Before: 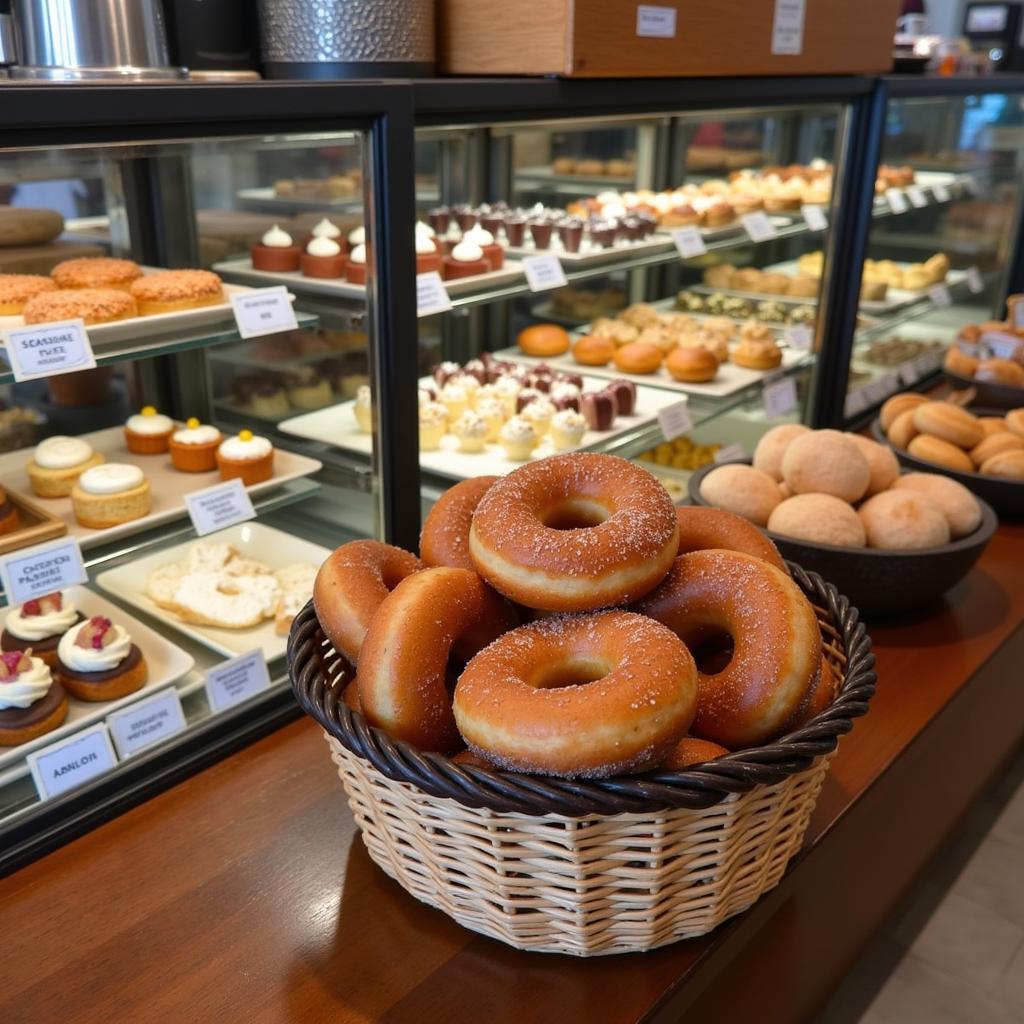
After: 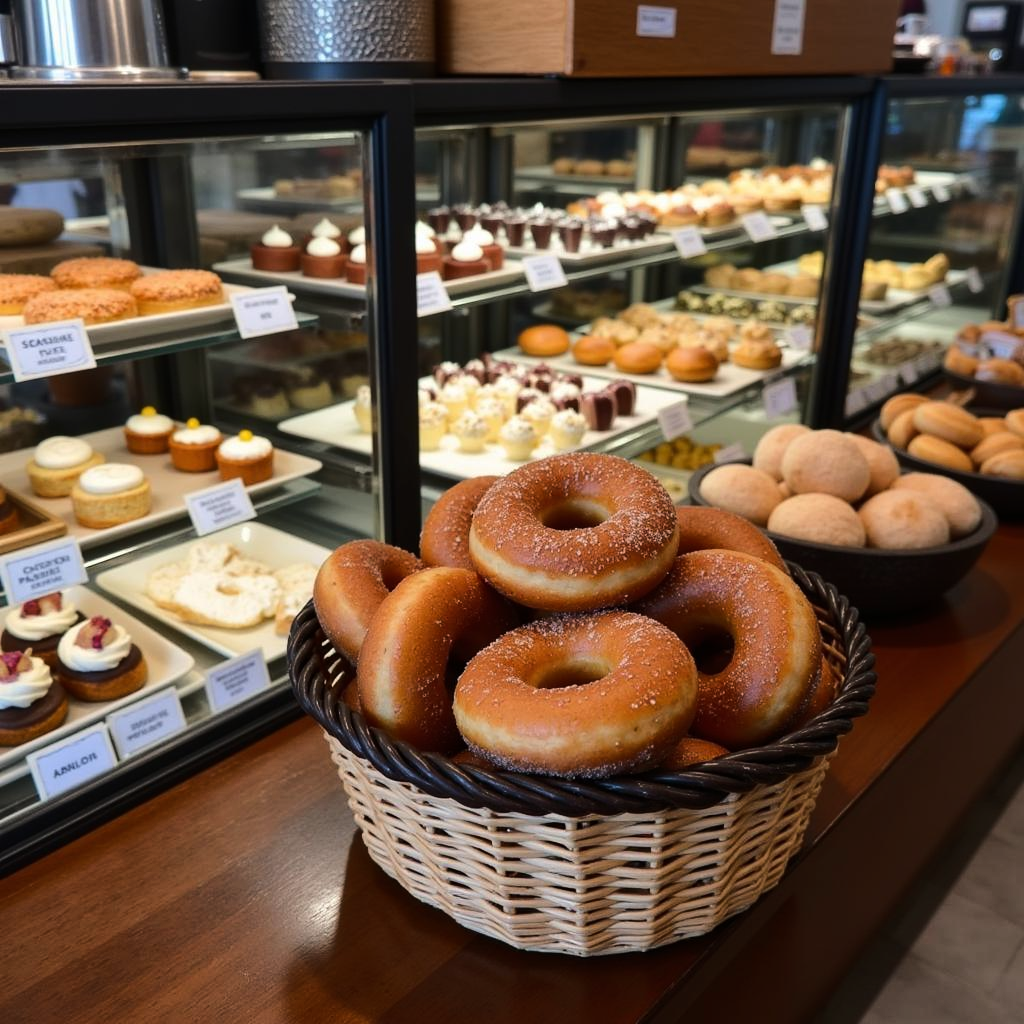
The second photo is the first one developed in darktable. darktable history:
base curve: curves: ch0 [(0, 0) (0.073, 0.04) (0.157, 0.139) (0.492, 0.492) (0.758, 0.758) (1, 1)]
